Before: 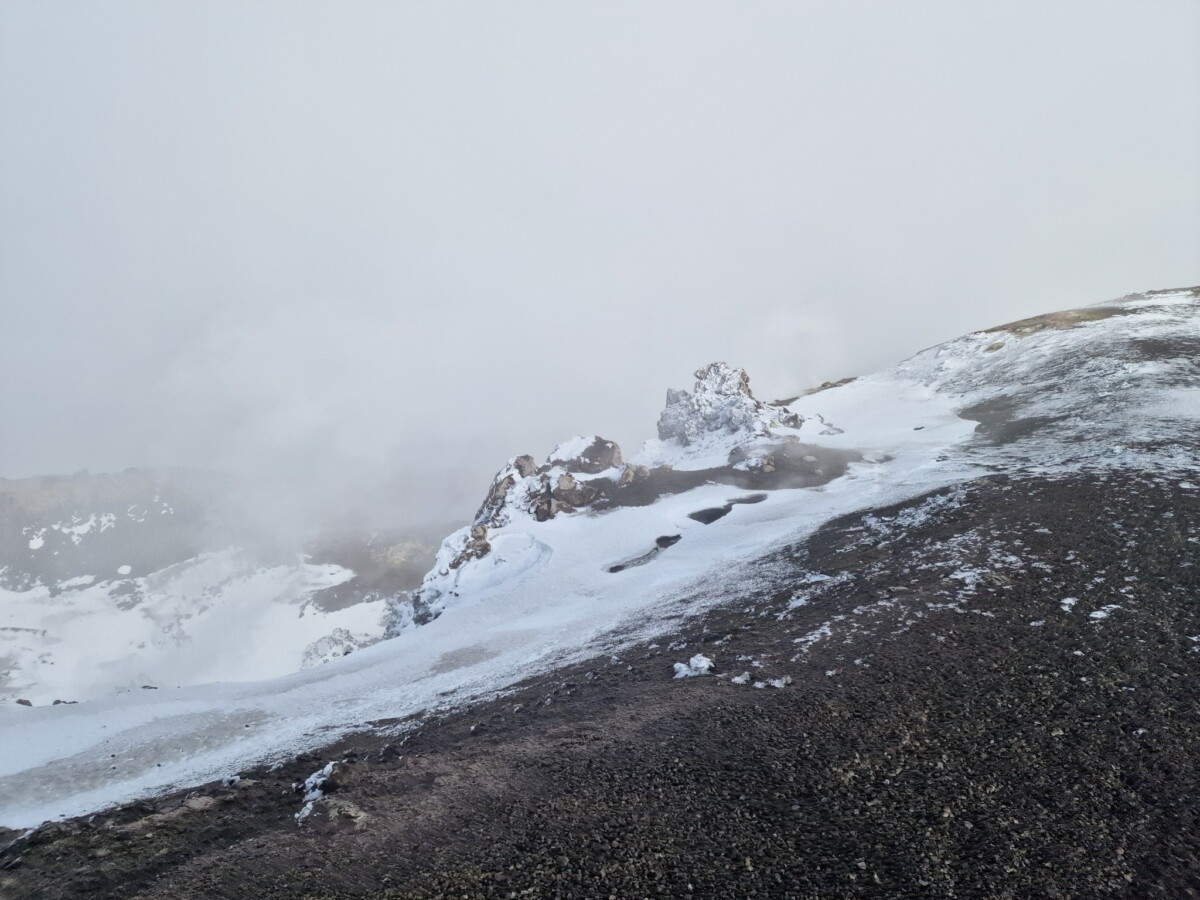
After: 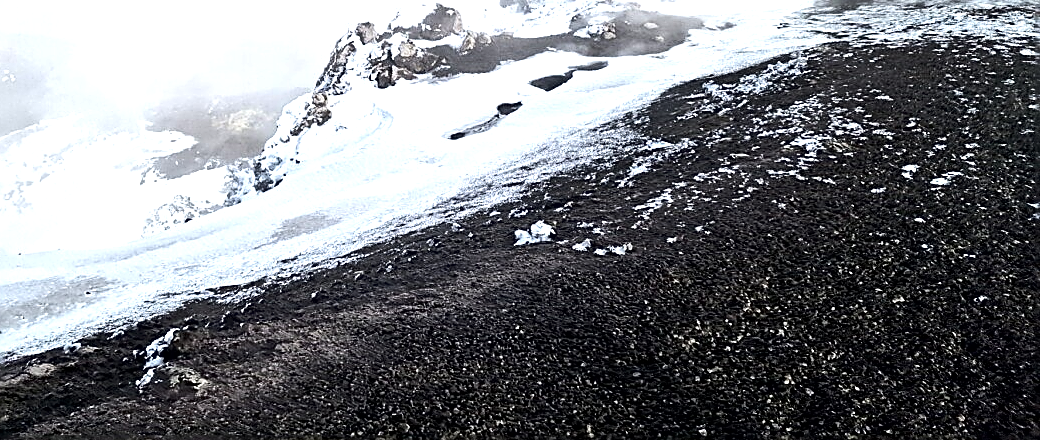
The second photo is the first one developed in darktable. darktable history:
crop and rotate: left 13.306%, top 48.129%, bottom 2.928%
sharpen: radius 1.685, amount 1.294
tone equalizer: -8 EV -1.08 EV, -7 EV -1.01 EV, -6 EV -0.867 EV, -5 EV -0.578 EV, -3 EV 0.578 EV, -2 EV 0.867 EV, -1 EV 1.01 EV, +0 EV 1.08 EV, edges refinement/feathering 500, mask exposure compensation -1.57 EV, preserve details no
exposure: black level correction 0.009, exposure 0.119 EV, compensate highlight preservation false
contrast brightness saturation: saturation -0.05
